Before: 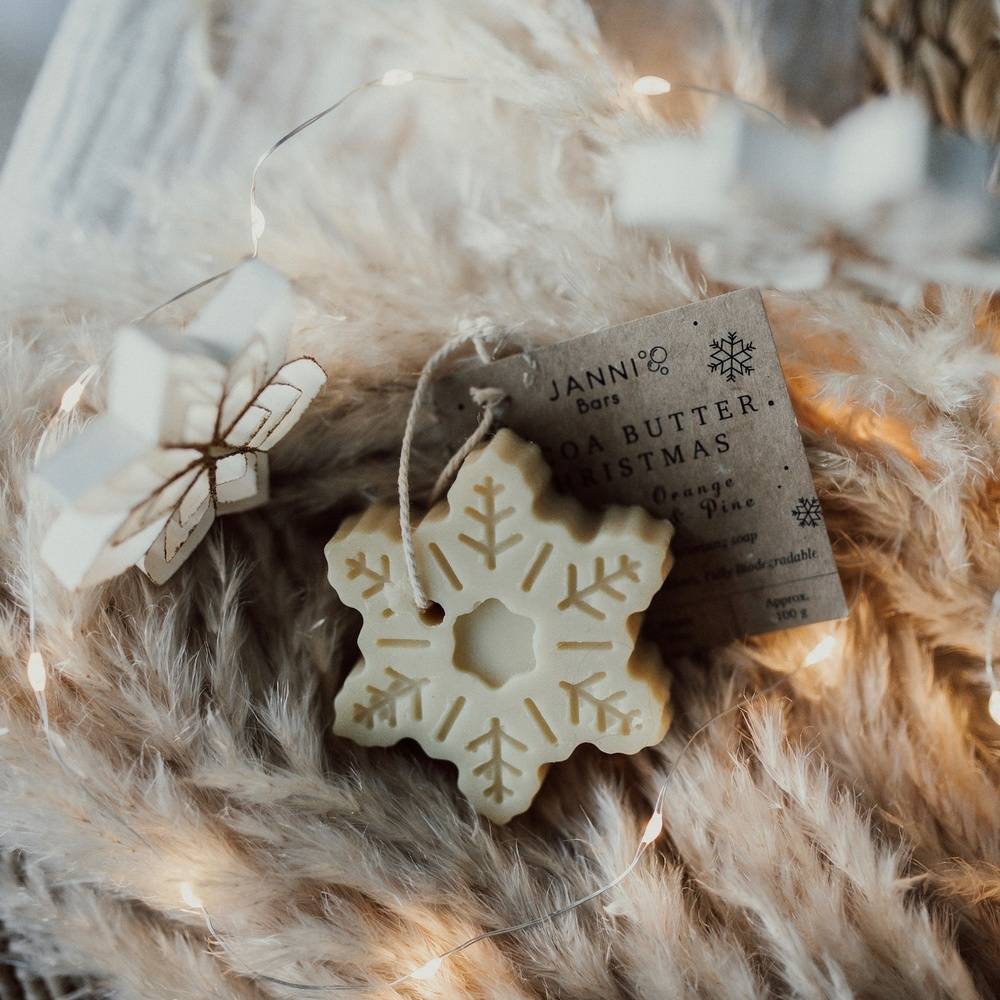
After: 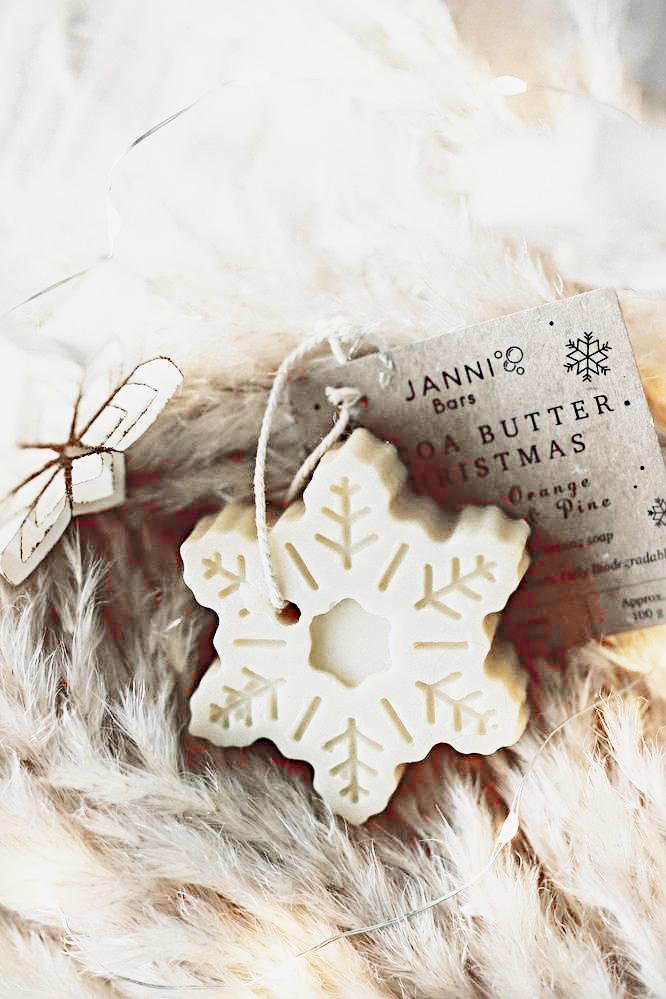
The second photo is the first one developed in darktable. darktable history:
base curve: curves: ch0 [(0, 0) (0, 0.001) (0.001, 0.001) (0.004, 0.002) (0.007, 0.004) (0.015, 0.013) (0.033, 0.045) (0.052, 0.096) (0.075, 0.17) (0.099, 0.241) (0.163, 0.42) (0.219, 0.55) (0.259, 0.616) (0.327, 0.722) (0.365, 0.765) (0.522, 0.873) (0.547, 0.881) (0.689, 0.919) (0.826, 0.952) (1, 1)], preserve colors none
crop and rotate: left 14.403%, right 18.981%
velvia: strength 26.46%
color balance rgb: perceptual saturation grading › global saturation 29.374%, contrast -29.393%
color zones: curves: ch1 [(0, 0.831) (0.08, 0.771) (0.157, 0.268) (0.241, 0.207) (0.562, -0.005) (0.714, -0.013) (0.876, 0.01) (1, 0.831)]
sharpen: radius 4.863
exposure: black level correction -0.005, exposure 0.623 EV, compensate highlight preservation false
